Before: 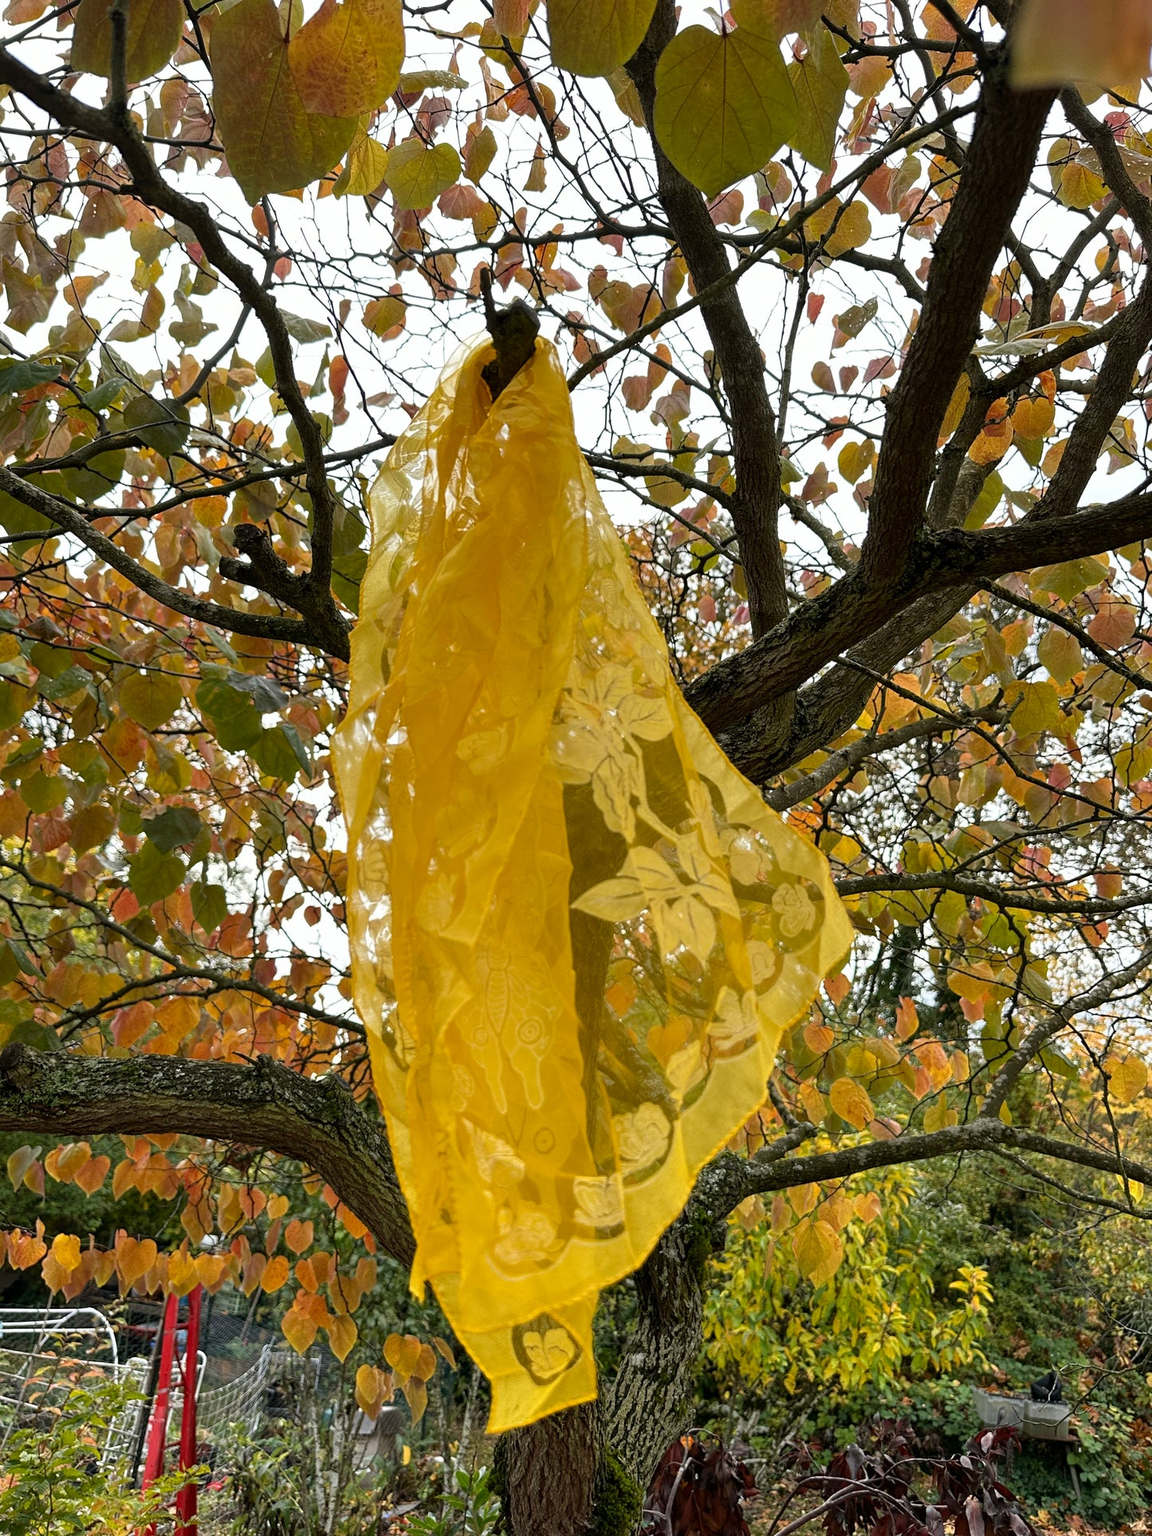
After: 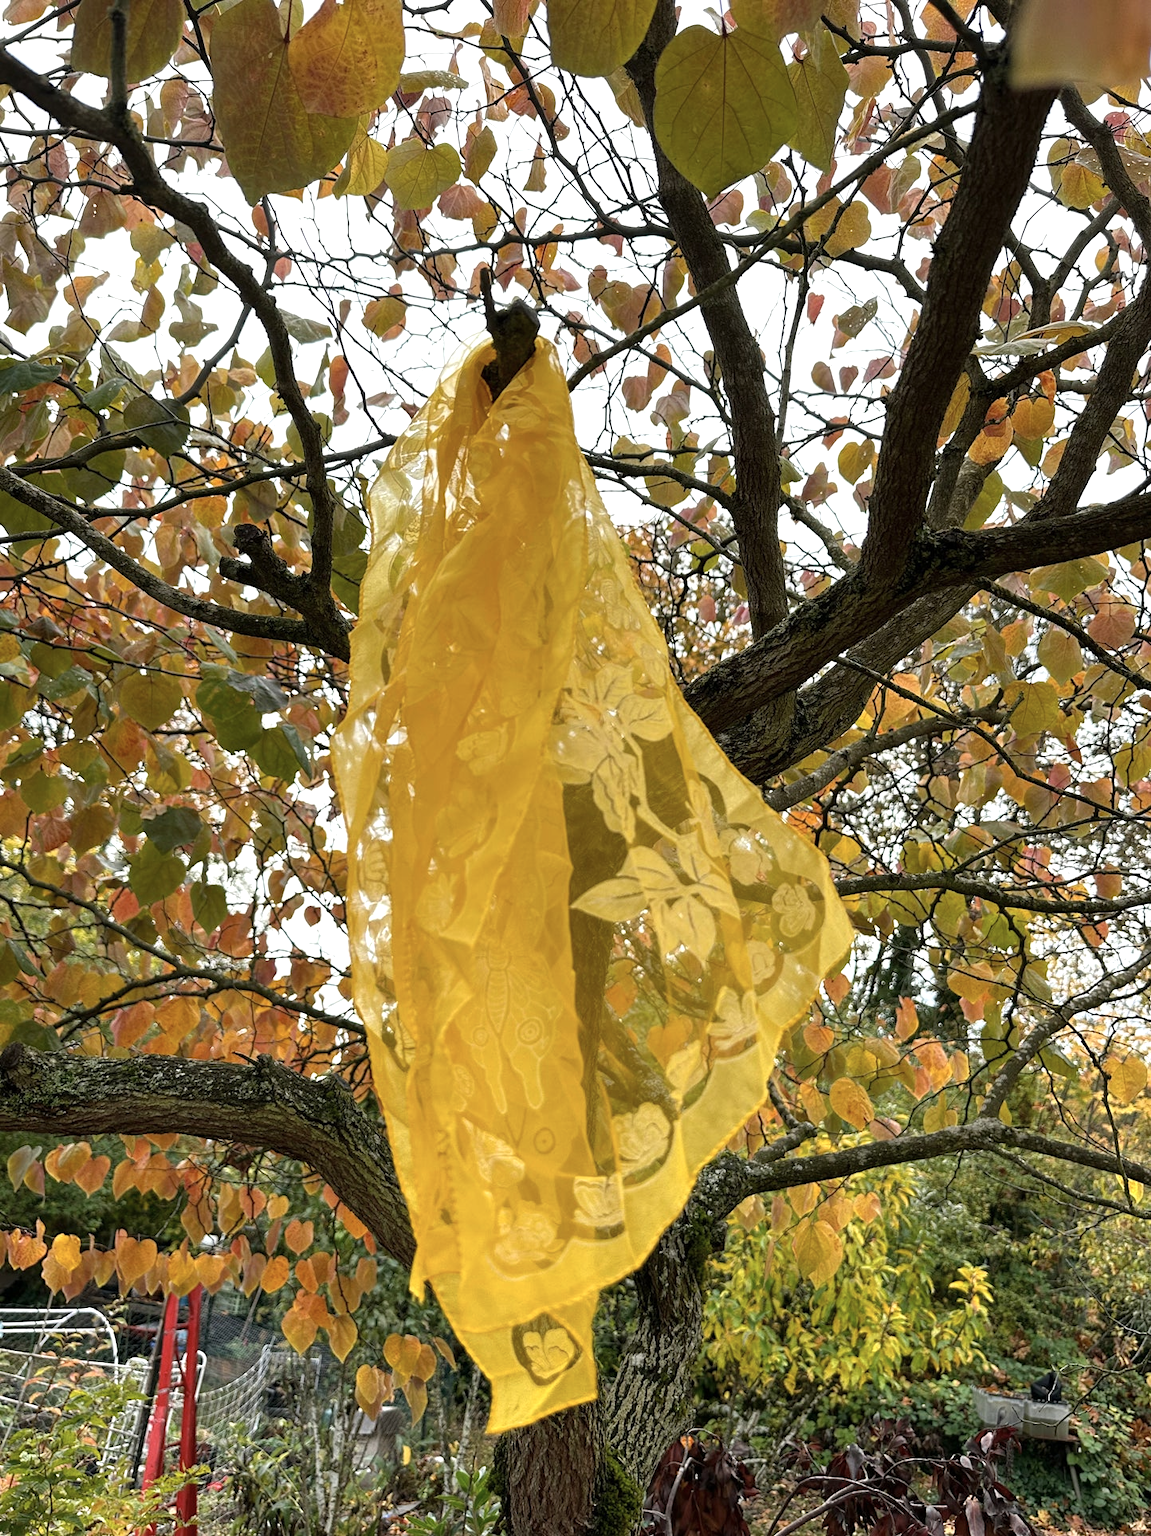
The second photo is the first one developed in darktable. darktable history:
exposure: exposure 0.29 EV, compensate highlight preservation false
color correction: saturation 0.85
